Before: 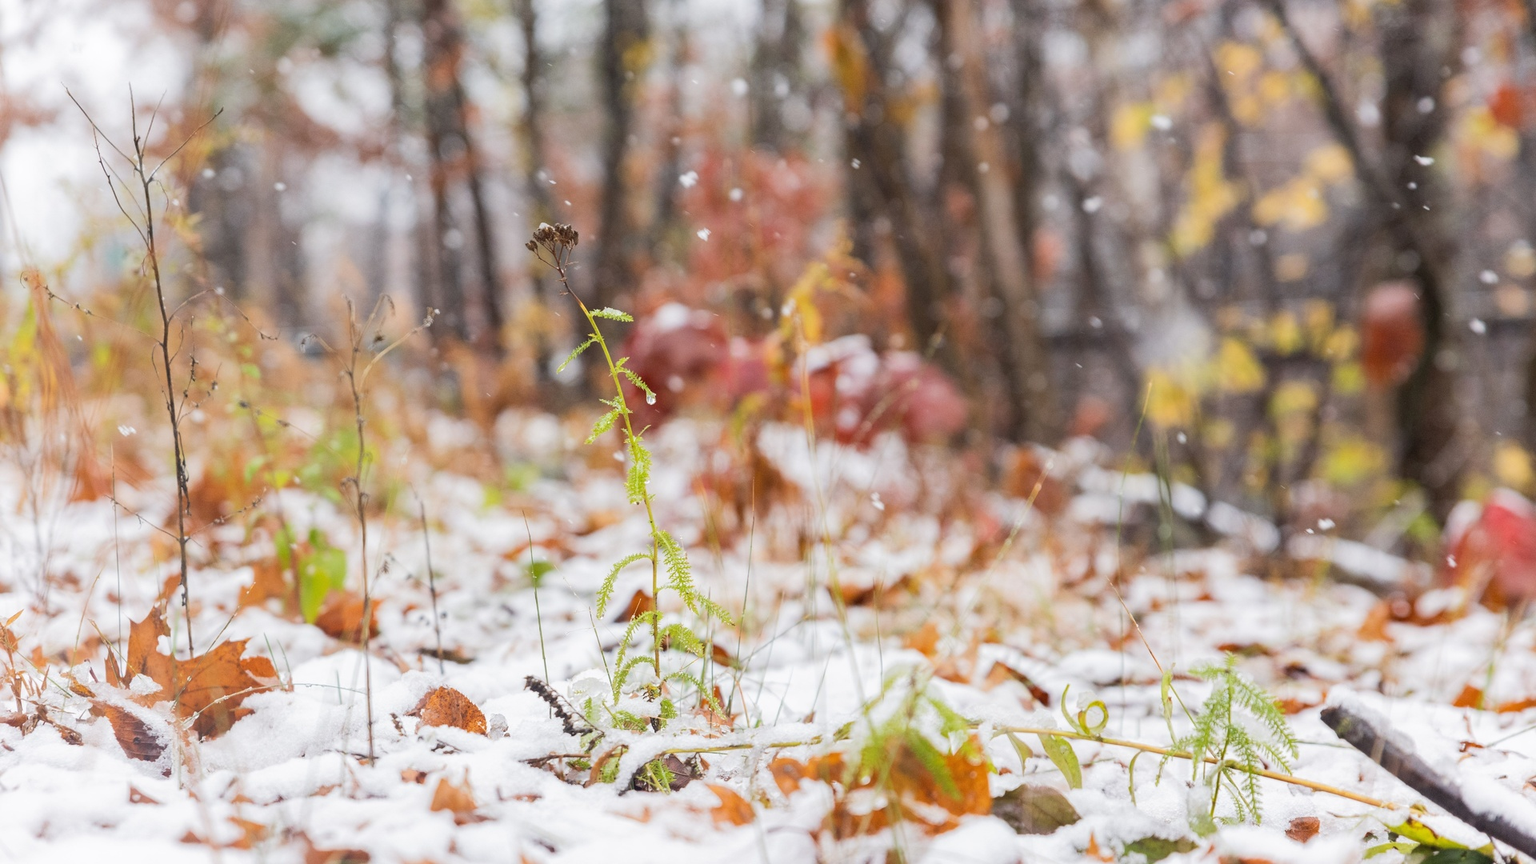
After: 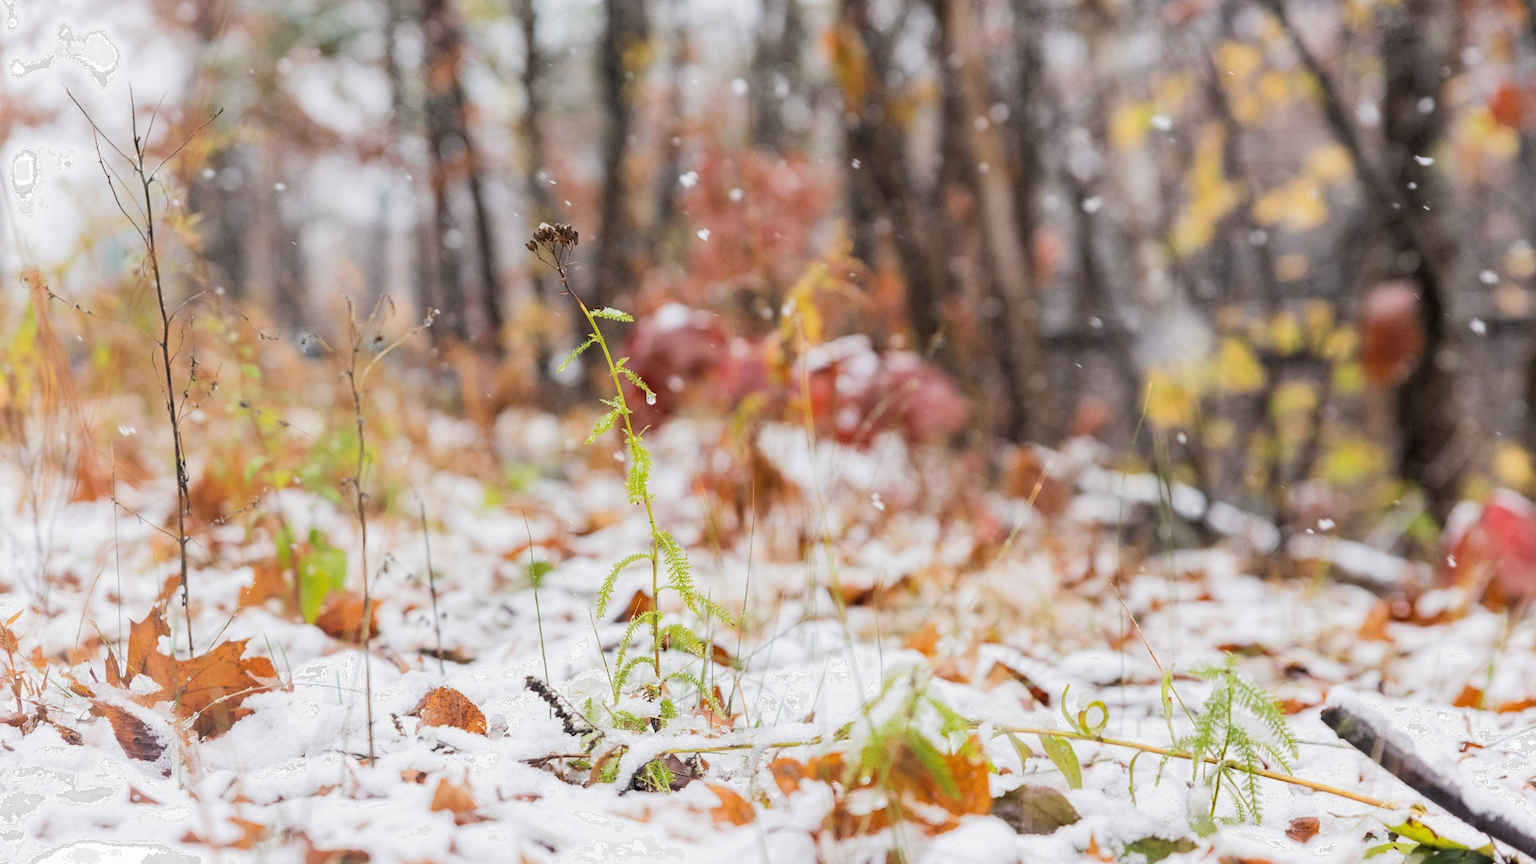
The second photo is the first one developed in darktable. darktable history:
filmic rgb: middle gray luminance 18.22%, black relative exposure -11.52 EV, white relative exposure 2.56 EV, threshold 2.95 EV, target black luminance 0%, hardness 8.41, latitude 98.76%, contrast 1.082, shadows ↔ highlights balance 0.644%, enable highlight reconstruction true
